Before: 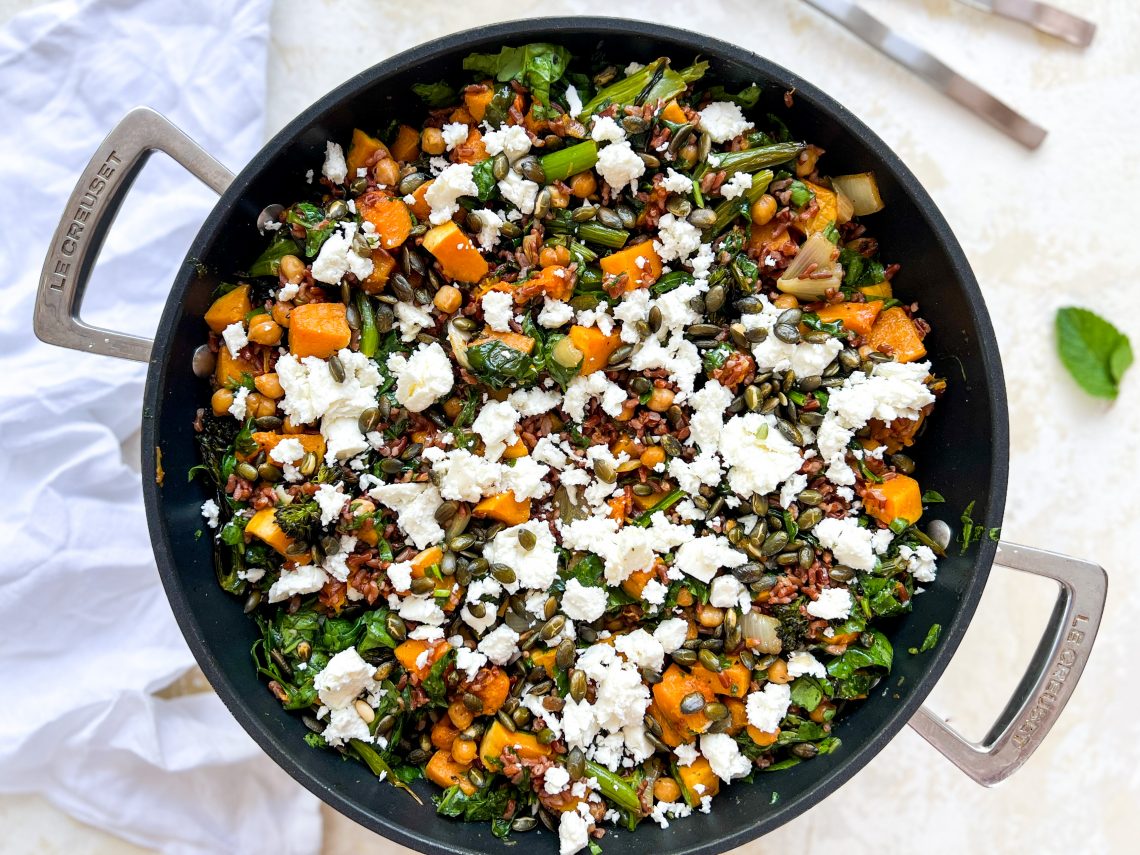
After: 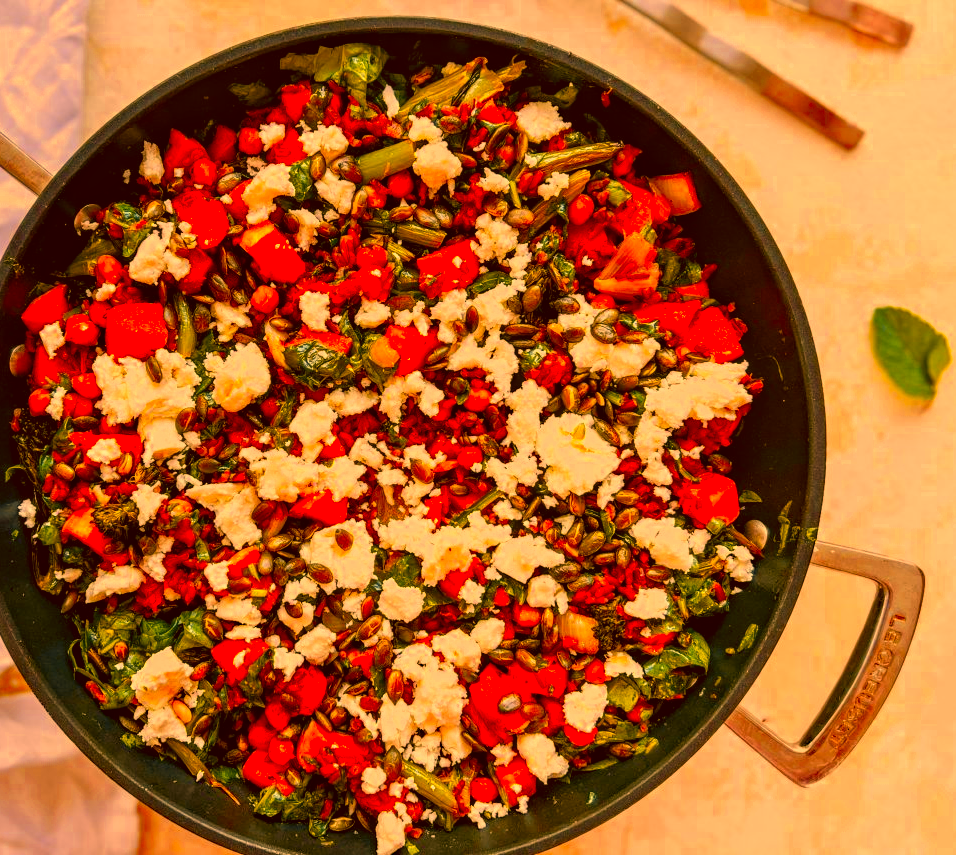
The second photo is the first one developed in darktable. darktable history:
local contrast: on, module defaults
crop: left 16.122%
tone equalizer: -8 EV -0.539 EV
haze removal: strength 0.278, distance 0.249, compatibility mode true, adaptive false
color correction: highlights a* 11.03, highlights b* 30, shadows a* 2.73, shadows b* 17.76, saturation 1.75
color zones: curves: ch0 [(0, 0.363) (0.128, 0.373) (0.25, 0.5) (0.402, 0.407) (0.521, 0.525) (0.63, 0.559) (0.729, 0.662) (0.867, 0.471)]; ch1 [(0, 0.515) (0.136, 0.618) (0.25, 0.5) (0.378, 0) (0.516, 0) (0.622, 0.593) (0.737, 0.819) (0.87, 0.593)]; ch2 [(0, 0.529) (0.128, 0.471) (0.282, 0.451) (0.386, 0.662) (0.516, 0.525) (0.633, 0.554) (0.75, 0.62) (0.875, 0.441)]
